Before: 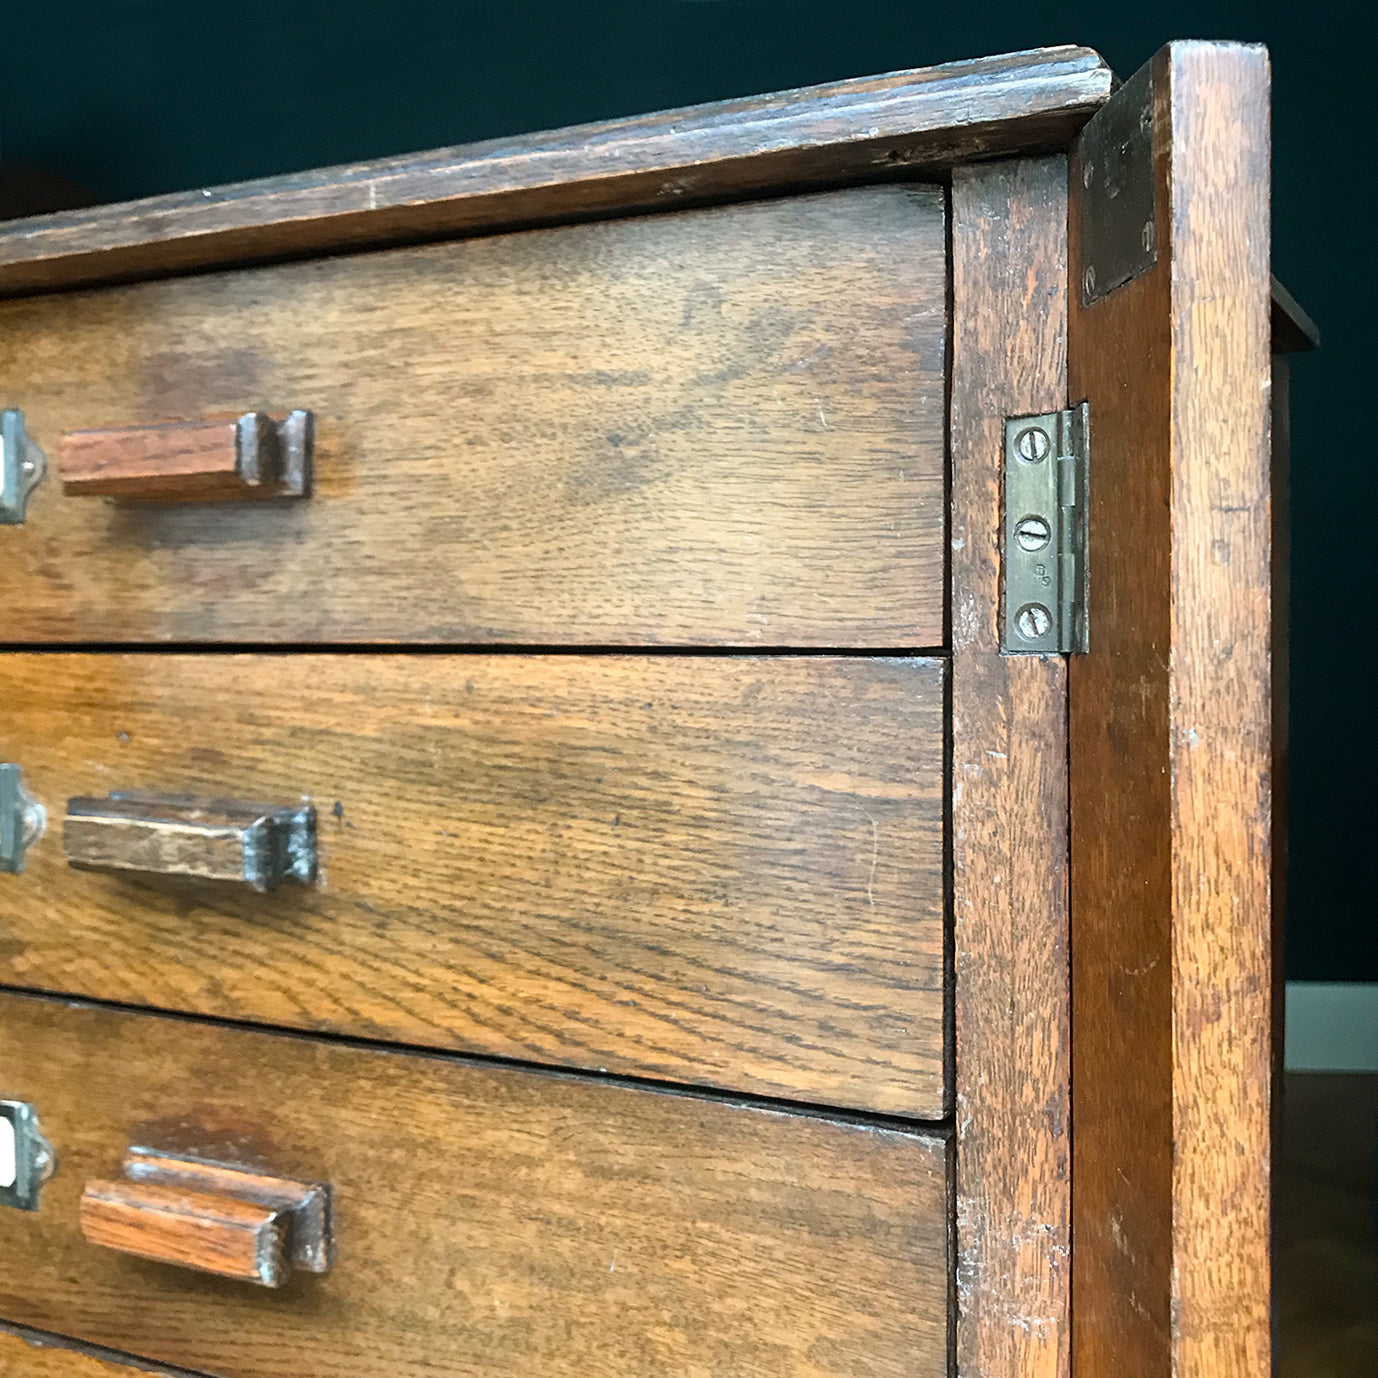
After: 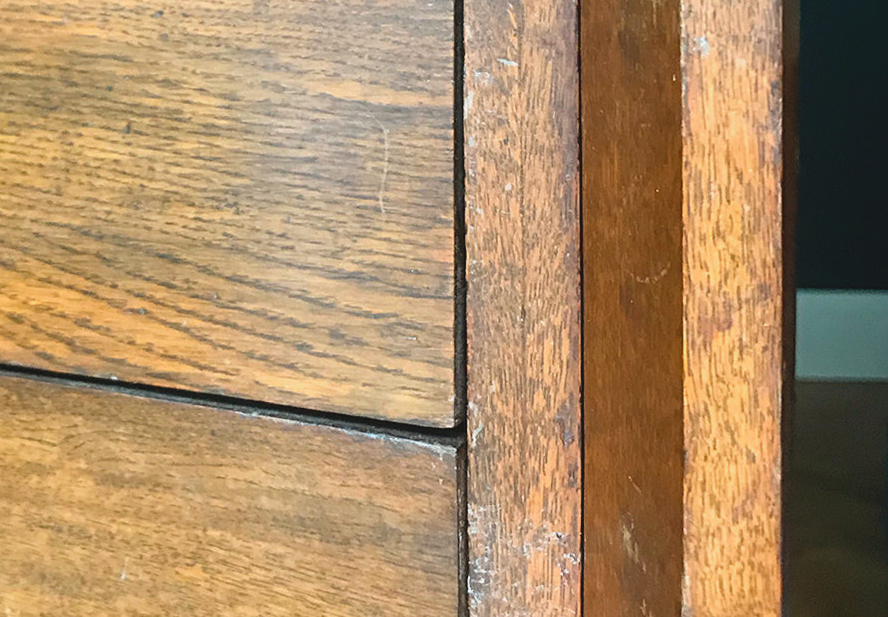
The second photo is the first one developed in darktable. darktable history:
crop and rotate: left 35.509%, top 50.238%, bottom 4.934%
contrast brightness saturation: contrast -0.1, brightness 0.05, saturation 0.08
